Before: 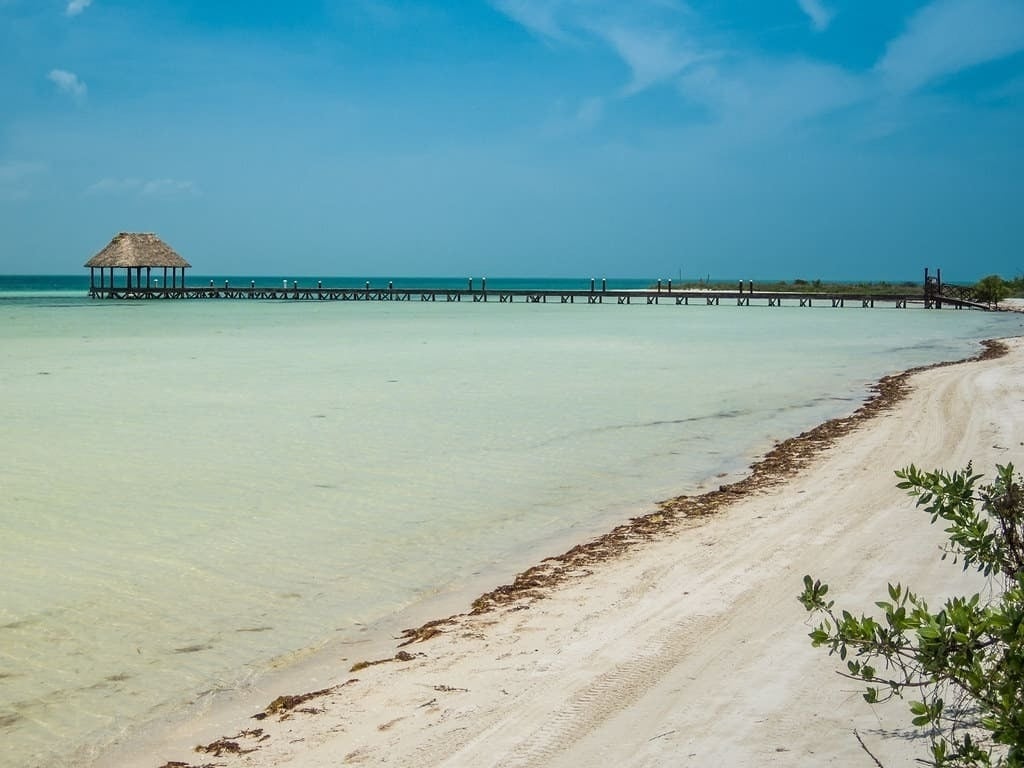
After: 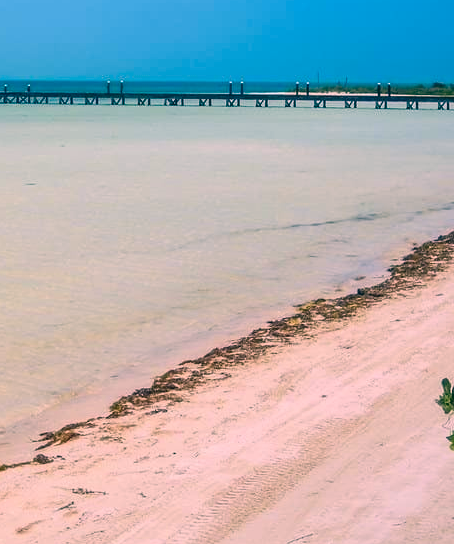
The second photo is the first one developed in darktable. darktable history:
crop: left 35.403%, top 25.723%, right 20.18%, bottom 3.351%
color correction: highlights a* 16.42, highlights b* 0.218, shadows a* -14.9, shadows b* -14.24, saturation 1.5
